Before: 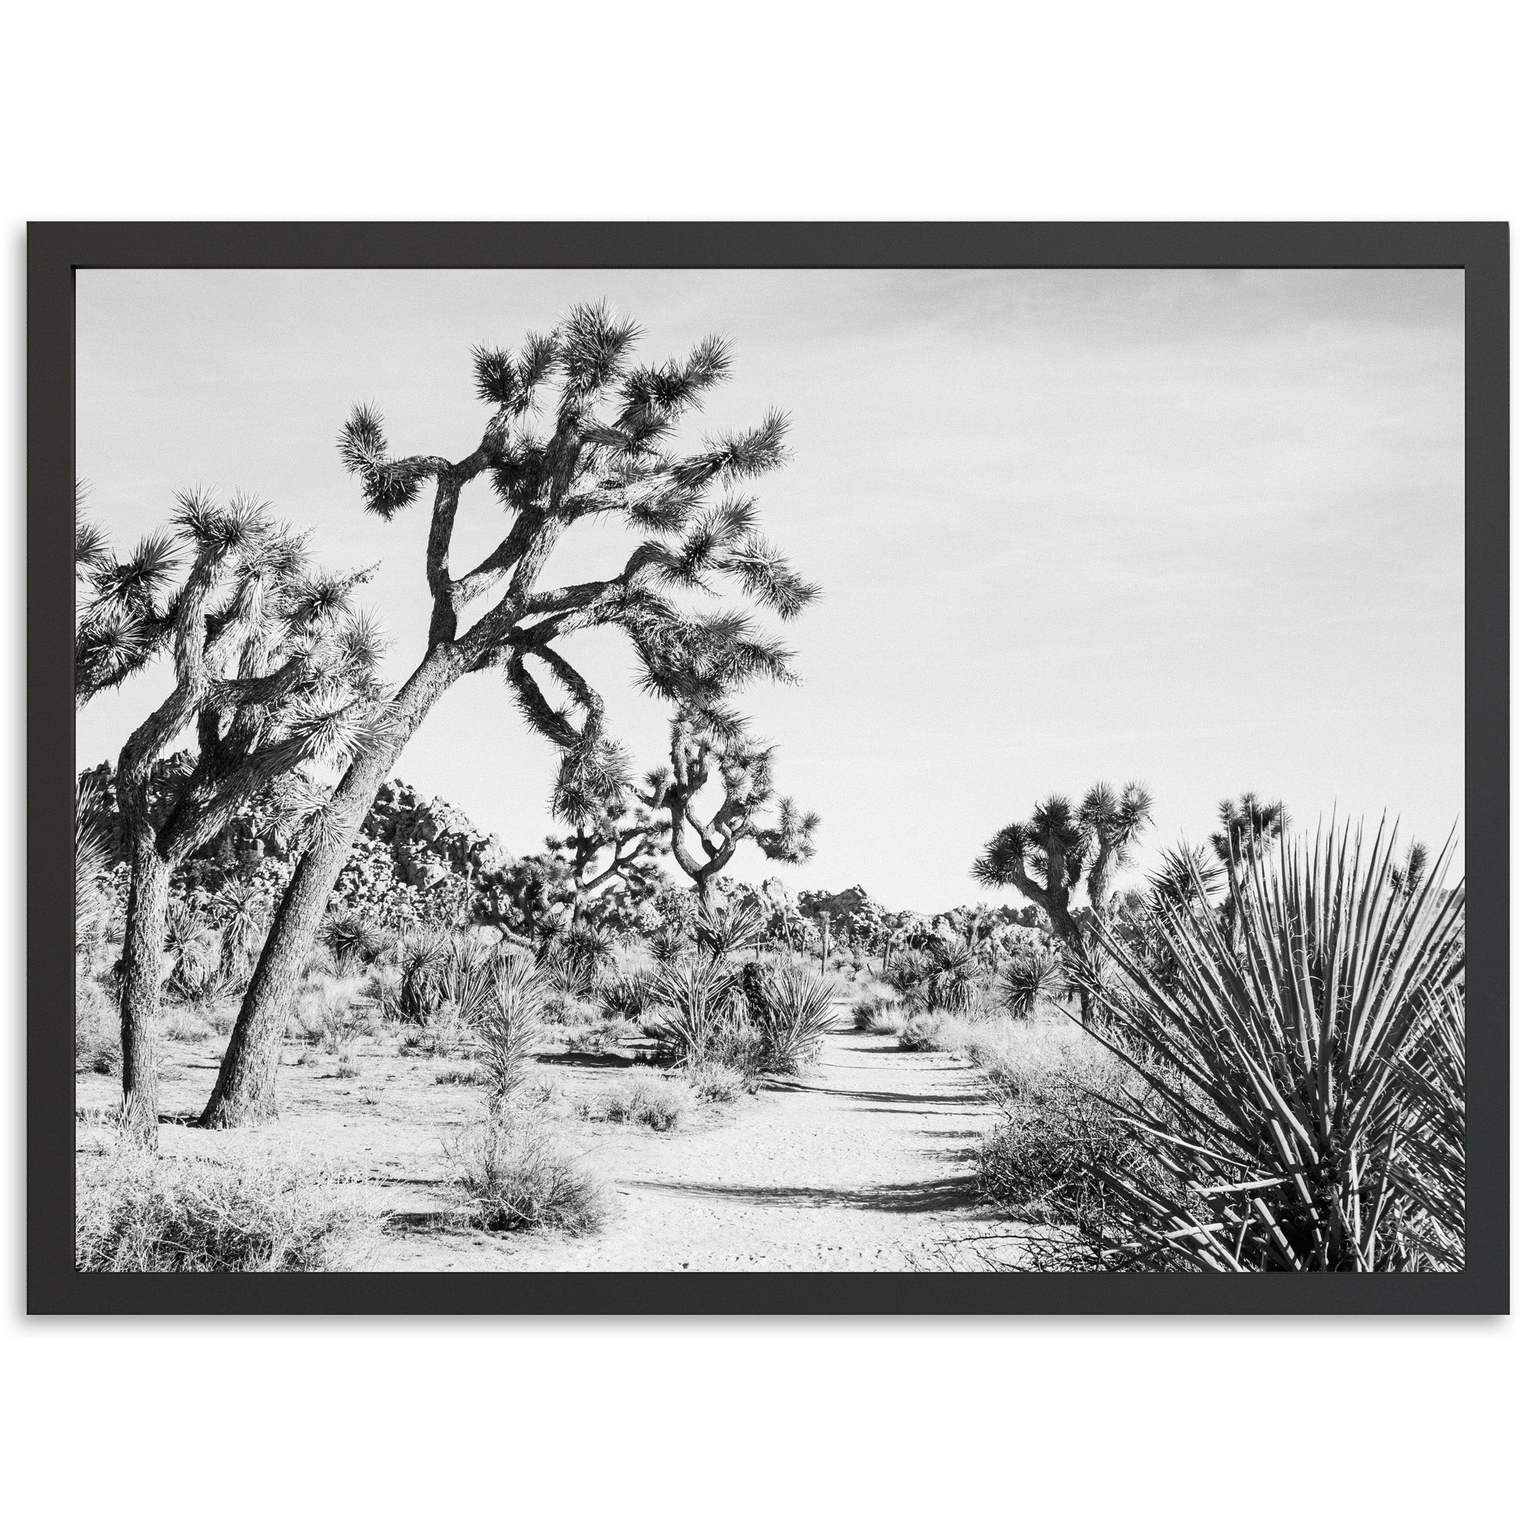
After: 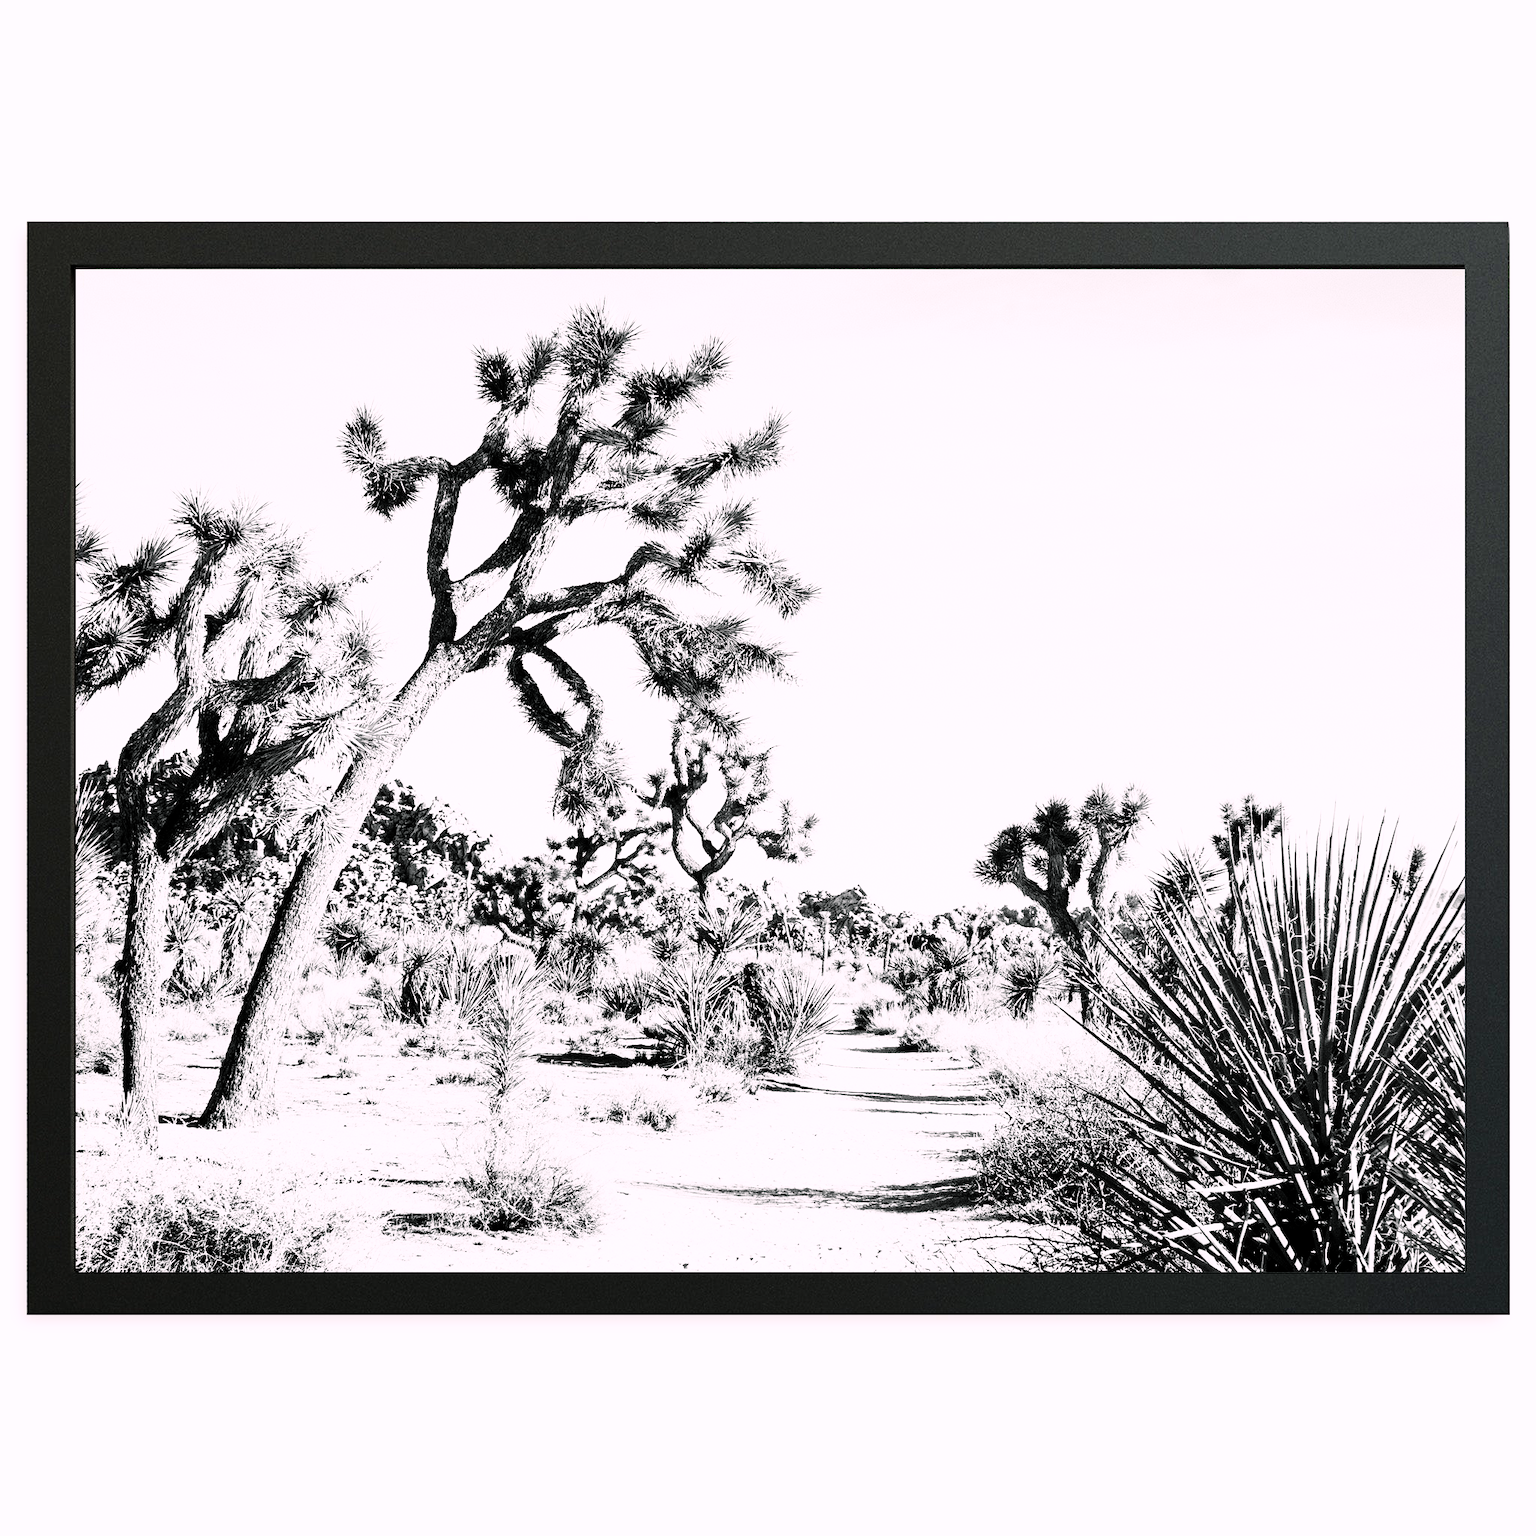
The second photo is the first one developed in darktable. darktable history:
rgb curve: curves: ch0 [(0, 0) (0.21, 0.15) (0.24, 0.21) (0.5, 0.75) (0.75, 0.96) (0.89, 0.99) (1, 1)]; ch1 [(0, 0.02) (0.21, 0.13) (0.25, 0.2) (0.5, 0.67) (0.75, 0.9) (0.89, 0.97) (1, 1)]; ch2 [(0, 0.02) (0.21, 0.13) (0.25, 0.2) (0.5, 0.67) (0.75, 0.9) (0.89, 0.97) (1, 1)], compensate middle gray true
color balance rgb: shadows lift › chroma 2%, shadows lift › hue 217.2°, power › chroma 0.25%, power › hue 60°, highlights gain › chroma 1.5%, highlights gain › hue 309.6°, global offset › luminance -0.5%, perceptual saturation grading › global saturation 15%, global vibrance 20%
